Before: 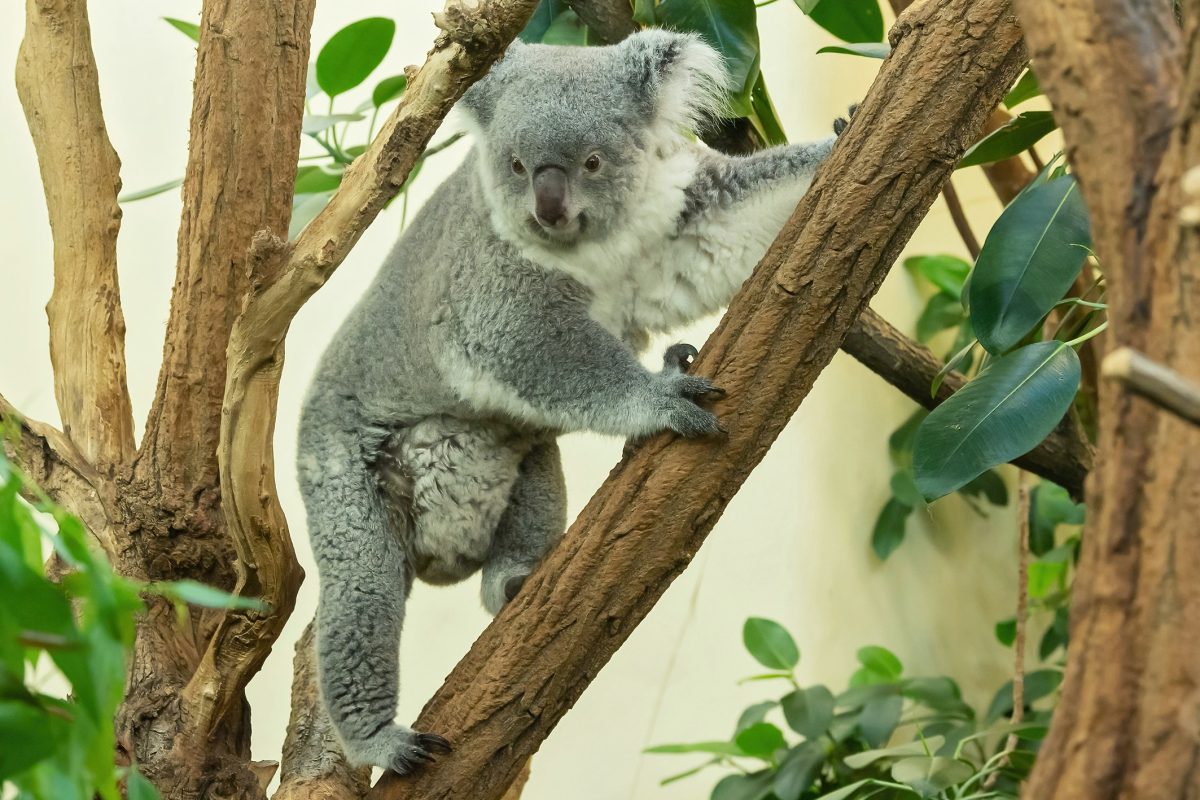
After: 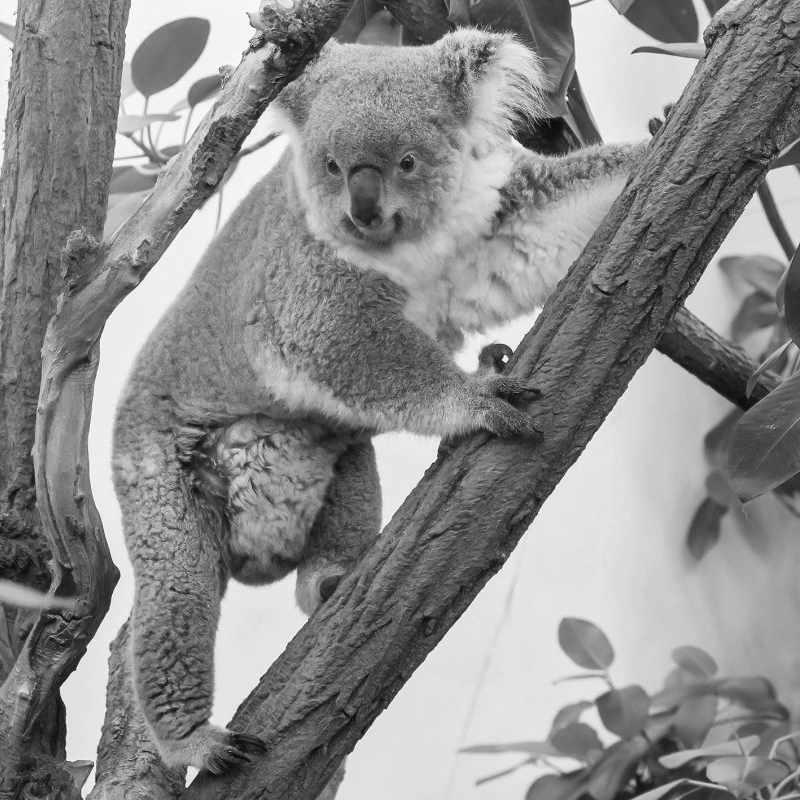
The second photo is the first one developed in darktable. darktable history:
shadows and highlights: shadows 30.86, highlights 0, soften with gaussian
monochrome: a 1.94, b -0.638
crop and rotate: left 15.446%, right 17.836%
